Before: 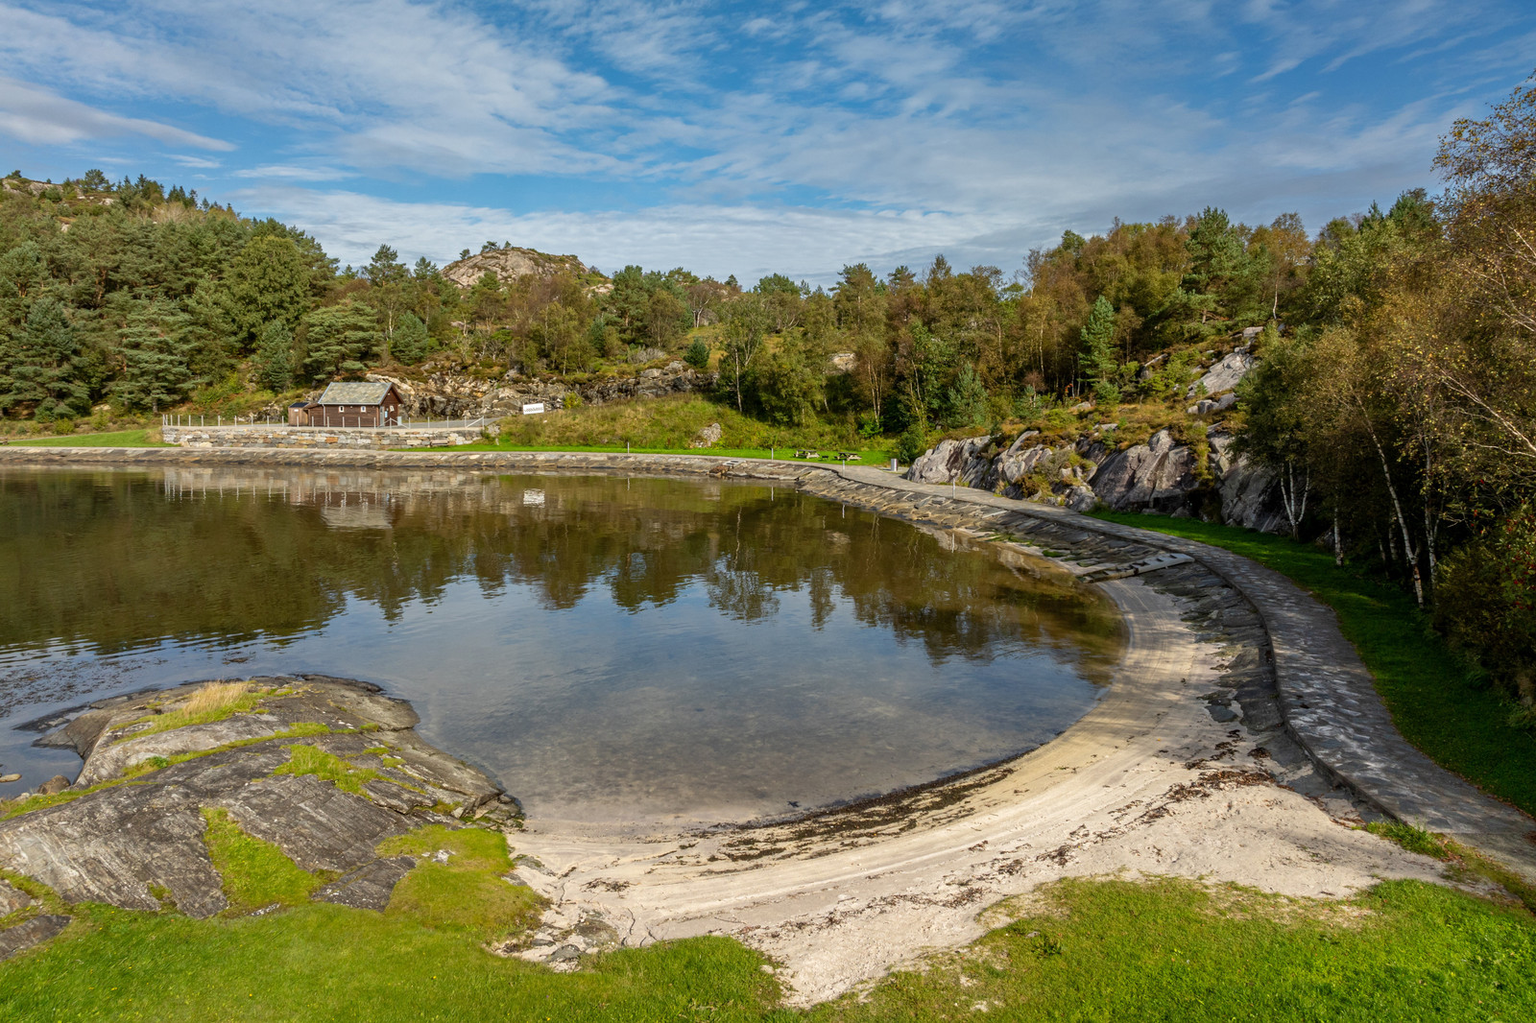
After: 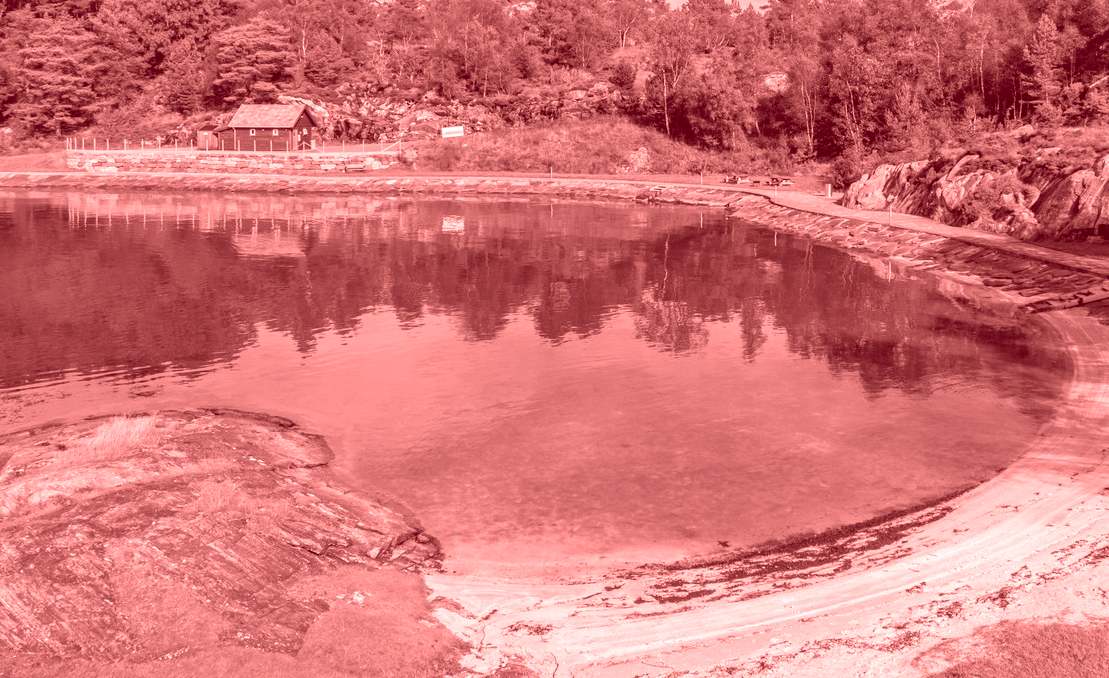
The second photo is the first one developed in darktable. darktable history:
crop: left 6.488%, top 27.668%, right 24.183%, bottom 8.656%
colorize: saturation 60%, source mix 100%
